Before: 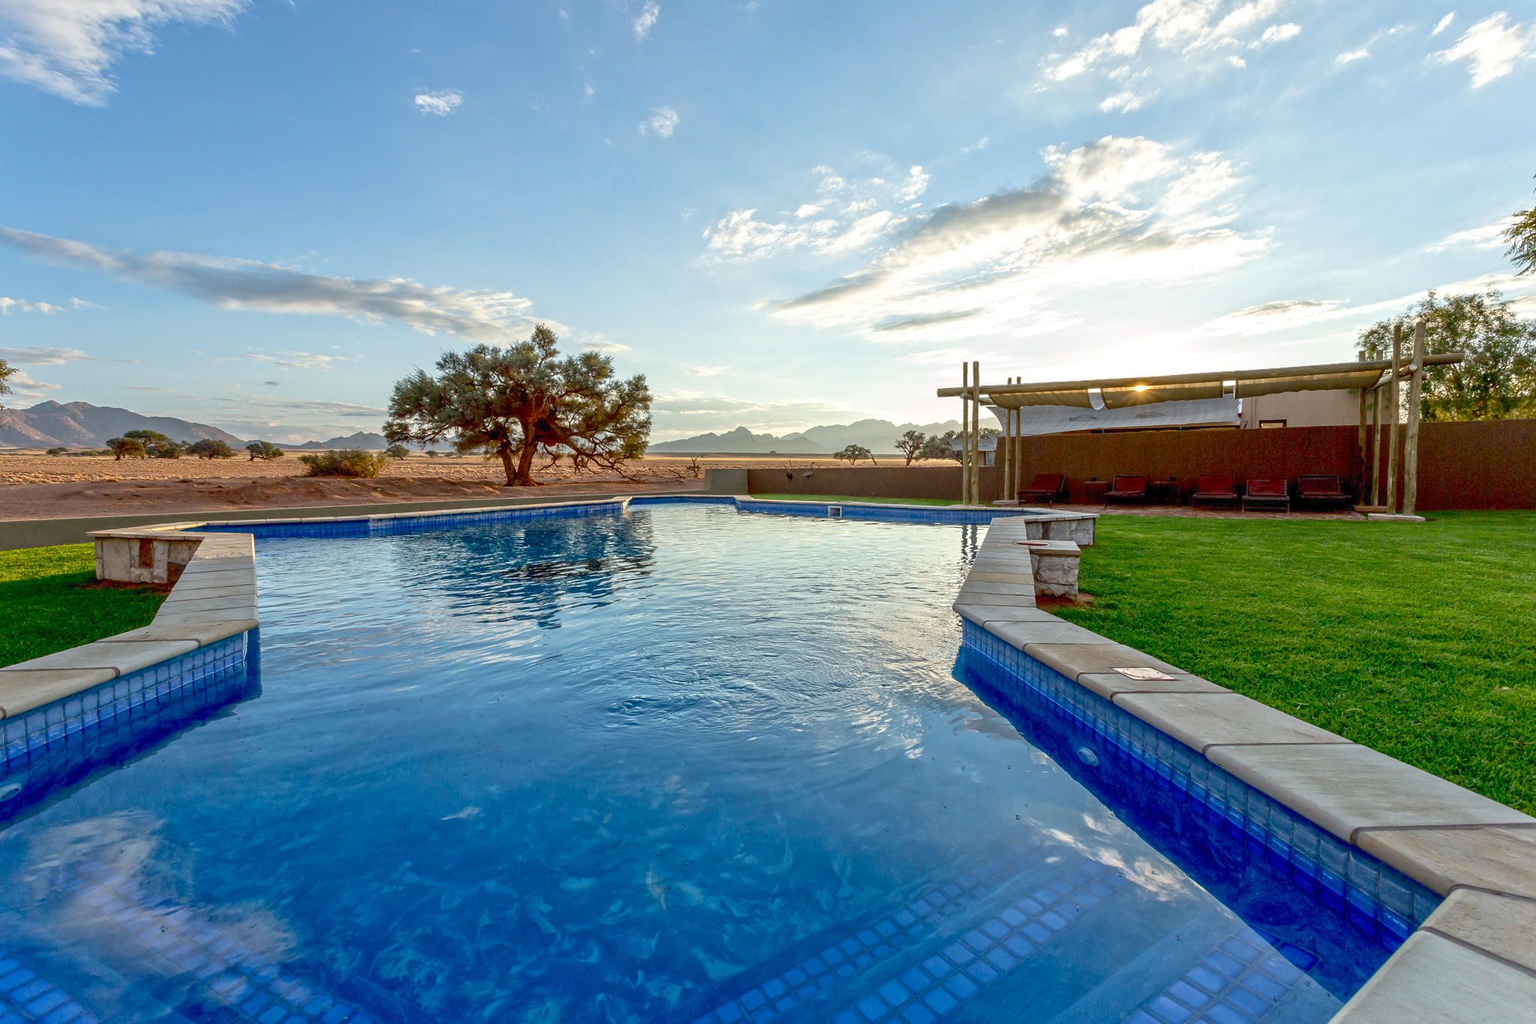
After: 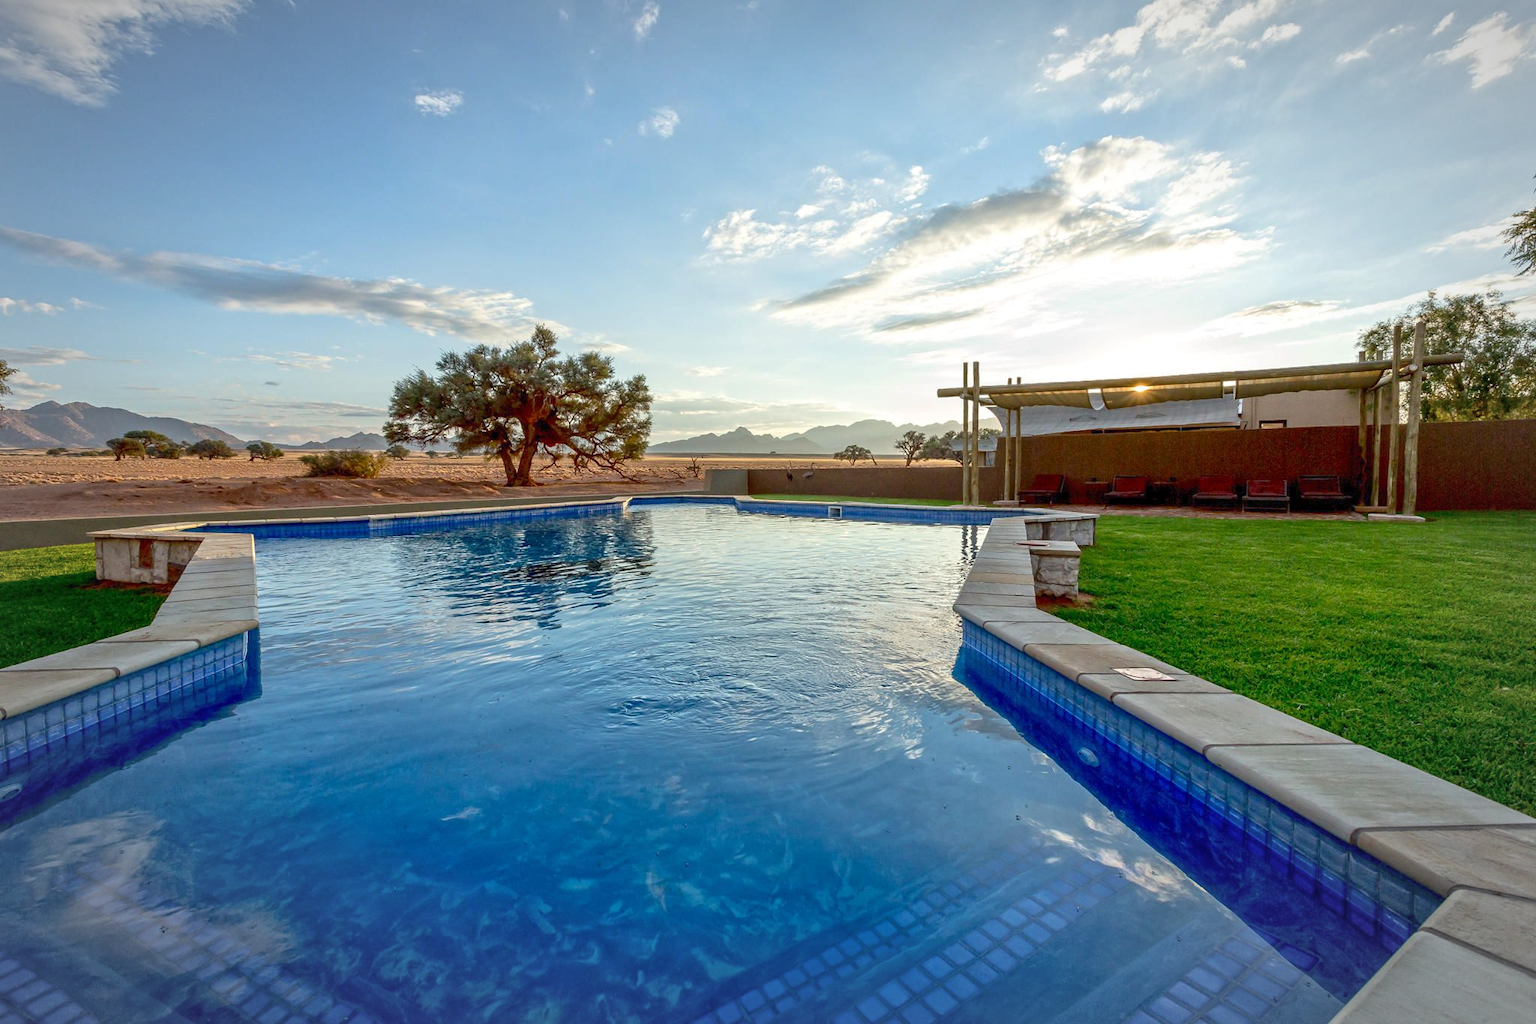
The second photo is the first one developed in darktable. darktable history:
vignetting: fall-off radius 69.17%, automatic ratio true
